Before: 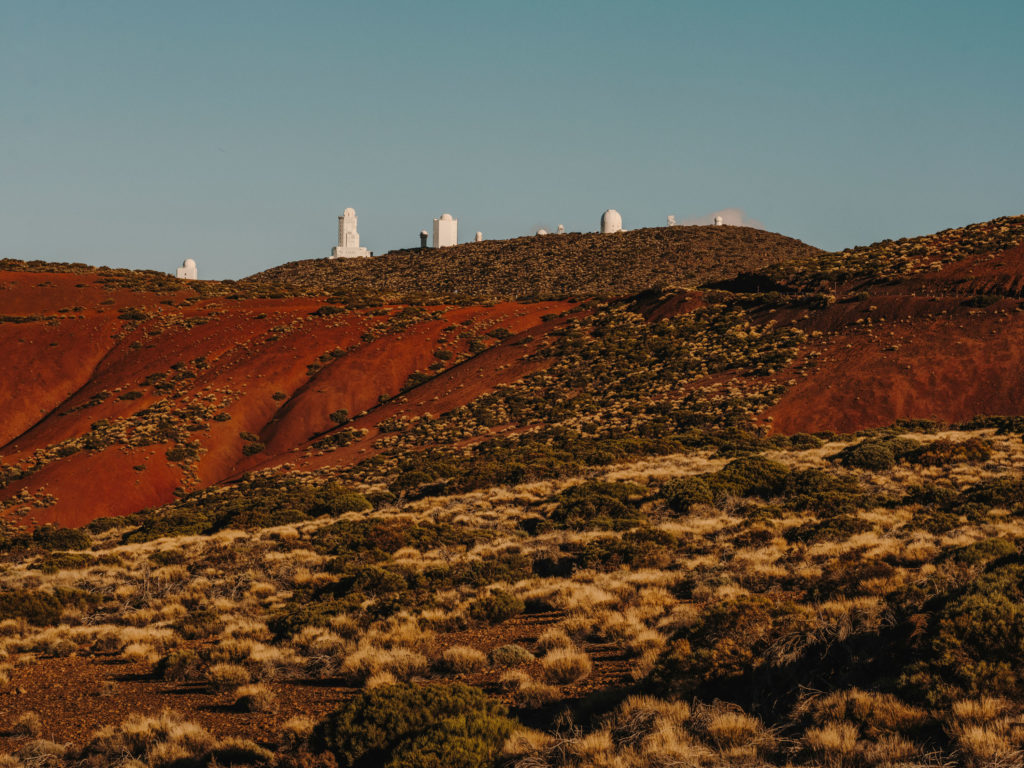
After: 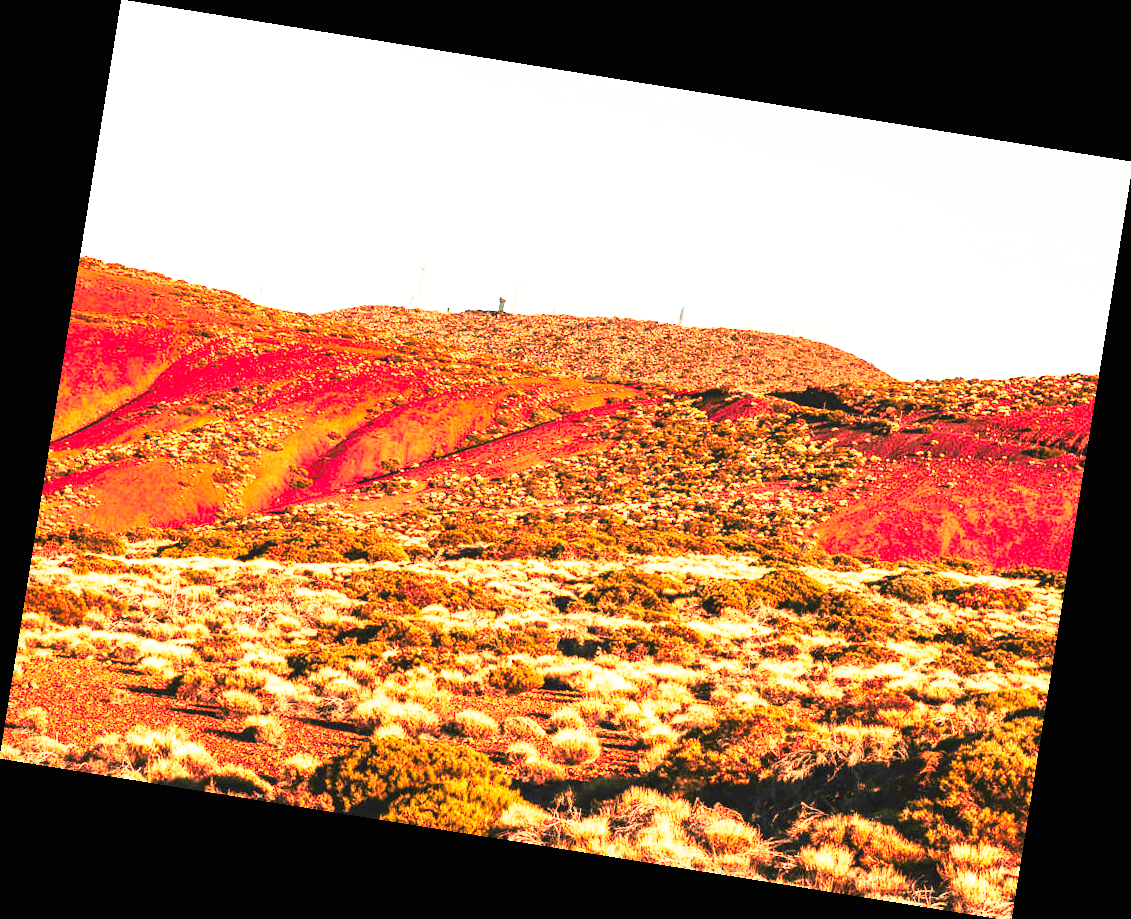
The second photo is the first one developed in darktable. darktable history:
exposure: black level correction 0, exposure 1.1 EV, compensate exposure bias true, compensate highlight preservation false
rotate and perspective: rotation 9.12°, automatic cropping off
color zones: curves: ch1 [(0.239, 0.552) (0.75, 0.5)]; ch2 [(0.25, 0.462) (0.749, 0.457)], mix 25.94%
color correction: highlights a* 3.22, highlights b* 1.93, saturation 1.19
base curve: curves: ch0 [(0, 0) (0.007, 0.004) (0.027, 0.03) (0.046, 0.07) (0.207, 0.54) (0.442, 0.872) (0.673, 0.972) (1, 1)], preserve colors none
